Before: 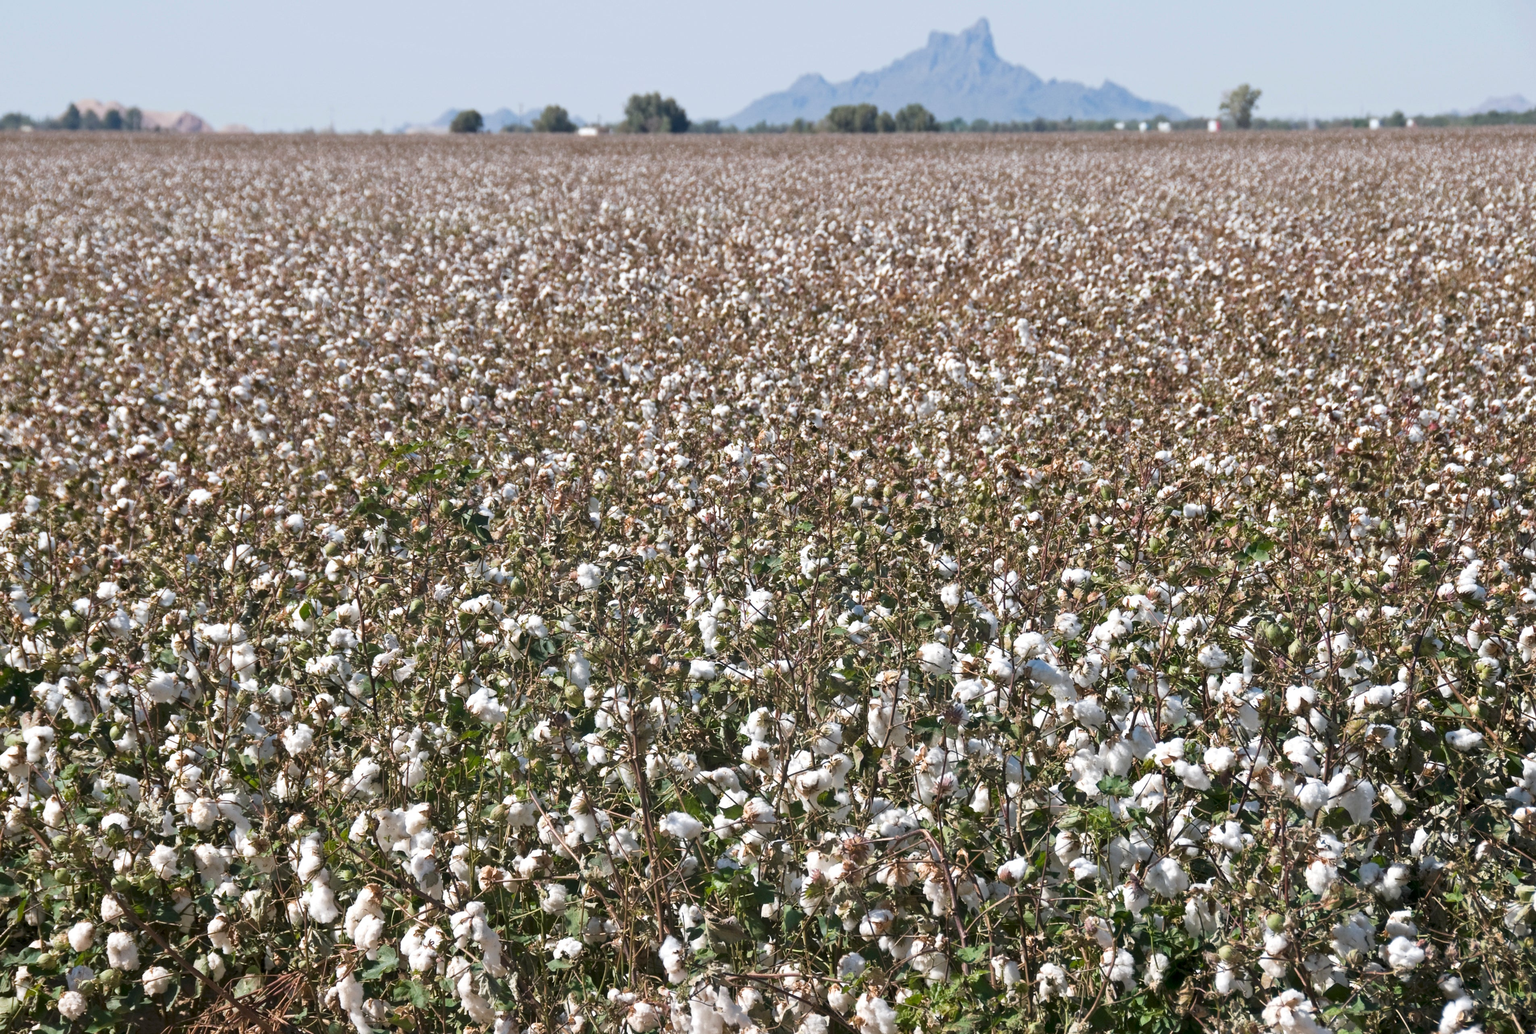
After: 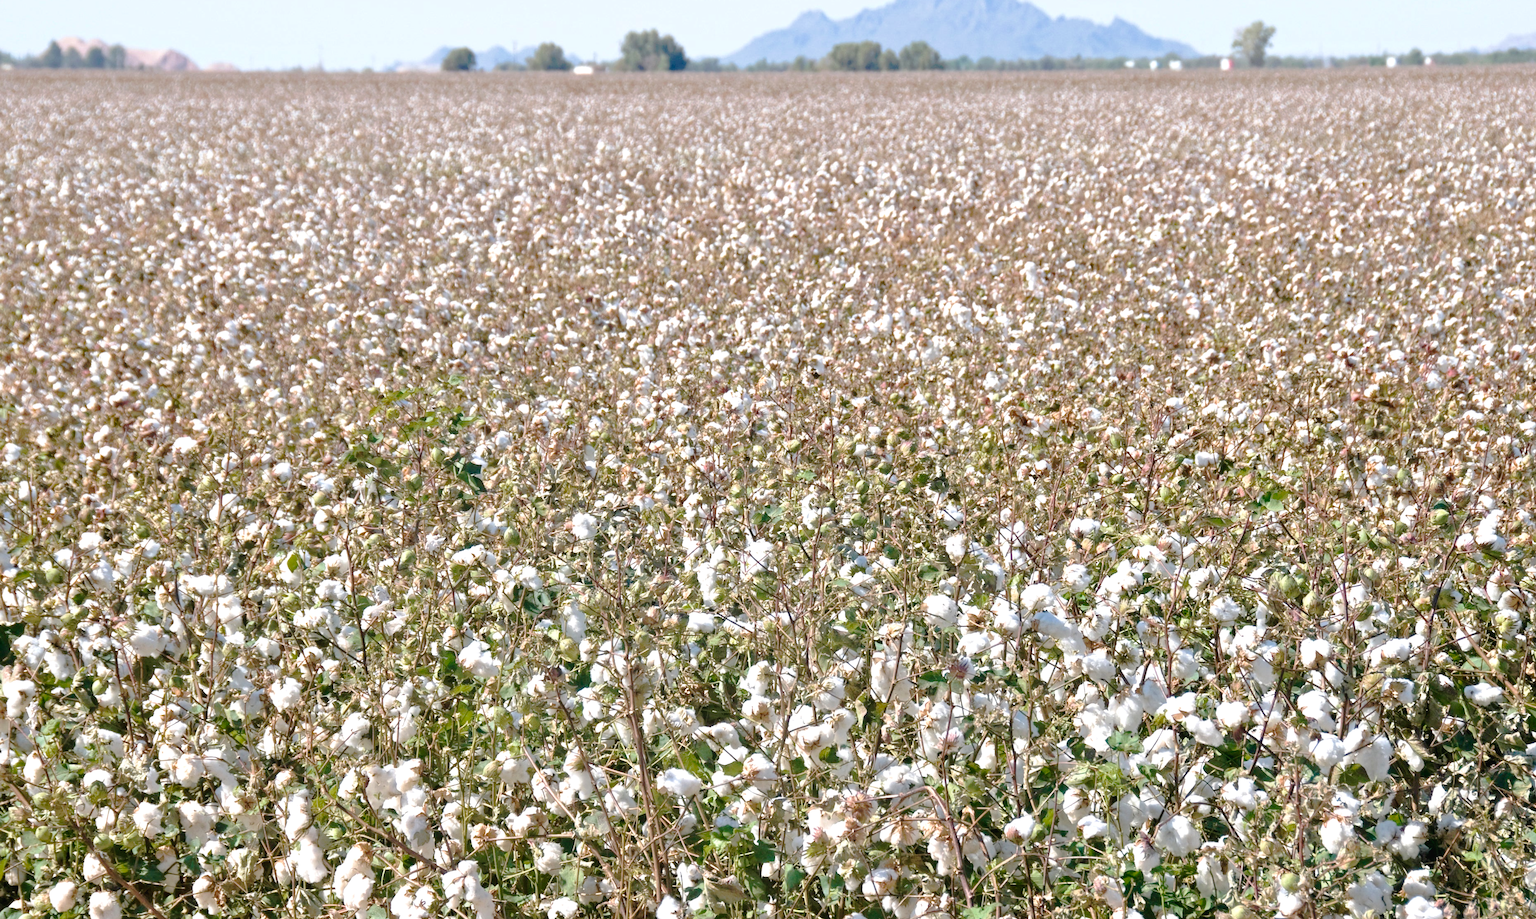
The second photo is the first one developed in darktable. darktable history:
crop: left 1.334%, top 6.191%, right 1.306%, bottom 7.199%
exposure: black level correction 0, exposure 0.5 EV, compensate highlight preservation false
tone curve: curves: ch0 [(0, 0) (0.003, 0.019) (0.011, 0.019) (0.025, 0.023) (0.044, 0.032) (0.069, 0.046) (0.1, 0.073) (0.136, 0.129) (0.177, 0.207) (0.224, 0.295) (0.277, 0.394) (0.335, 0.48) (0.399, 0.524) (0.468, 0.575) (0.543, 0.628) (0.623, 0.684) (0.709, 0.739) (0.801, 0.808) (0.898, 0.9) (1, 1)], preserve colors none
velvia: on, module defaults
